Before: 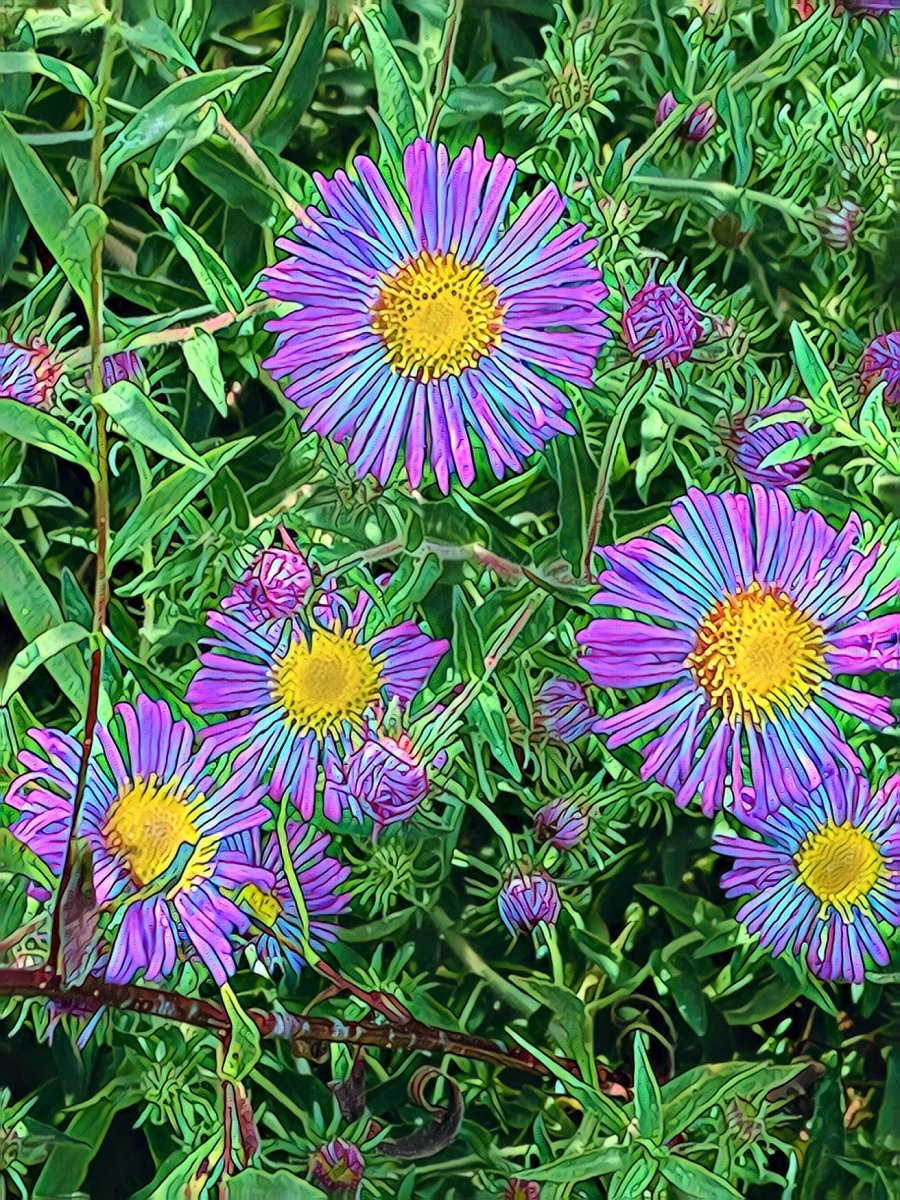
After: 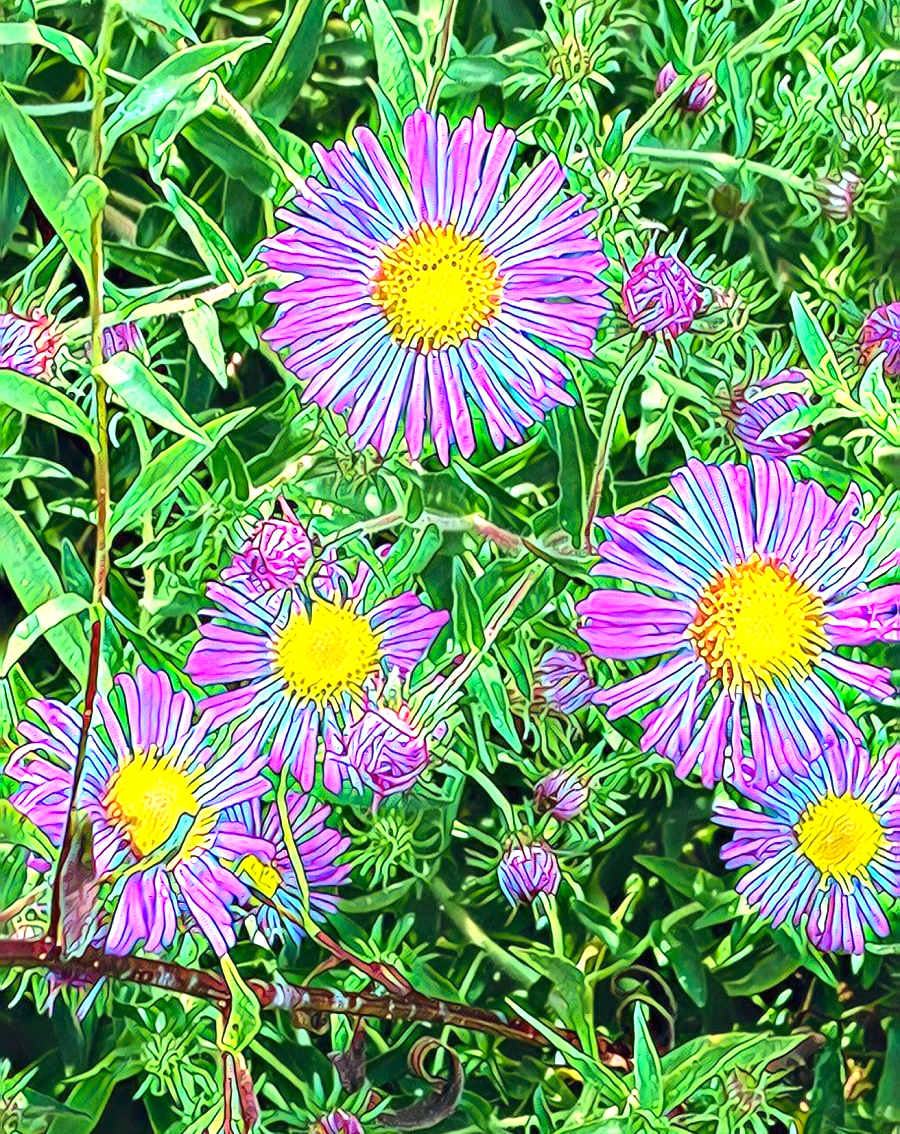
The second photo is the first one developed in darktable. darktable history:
crop and rotate: top 2.479%, bottom 3.018%
exposure: black level correction 0, exposure 1.1 EV, compensate highlight preservation false
color correction: highlights a* 0.816, highlights b* 2.78, saturation 1.1
